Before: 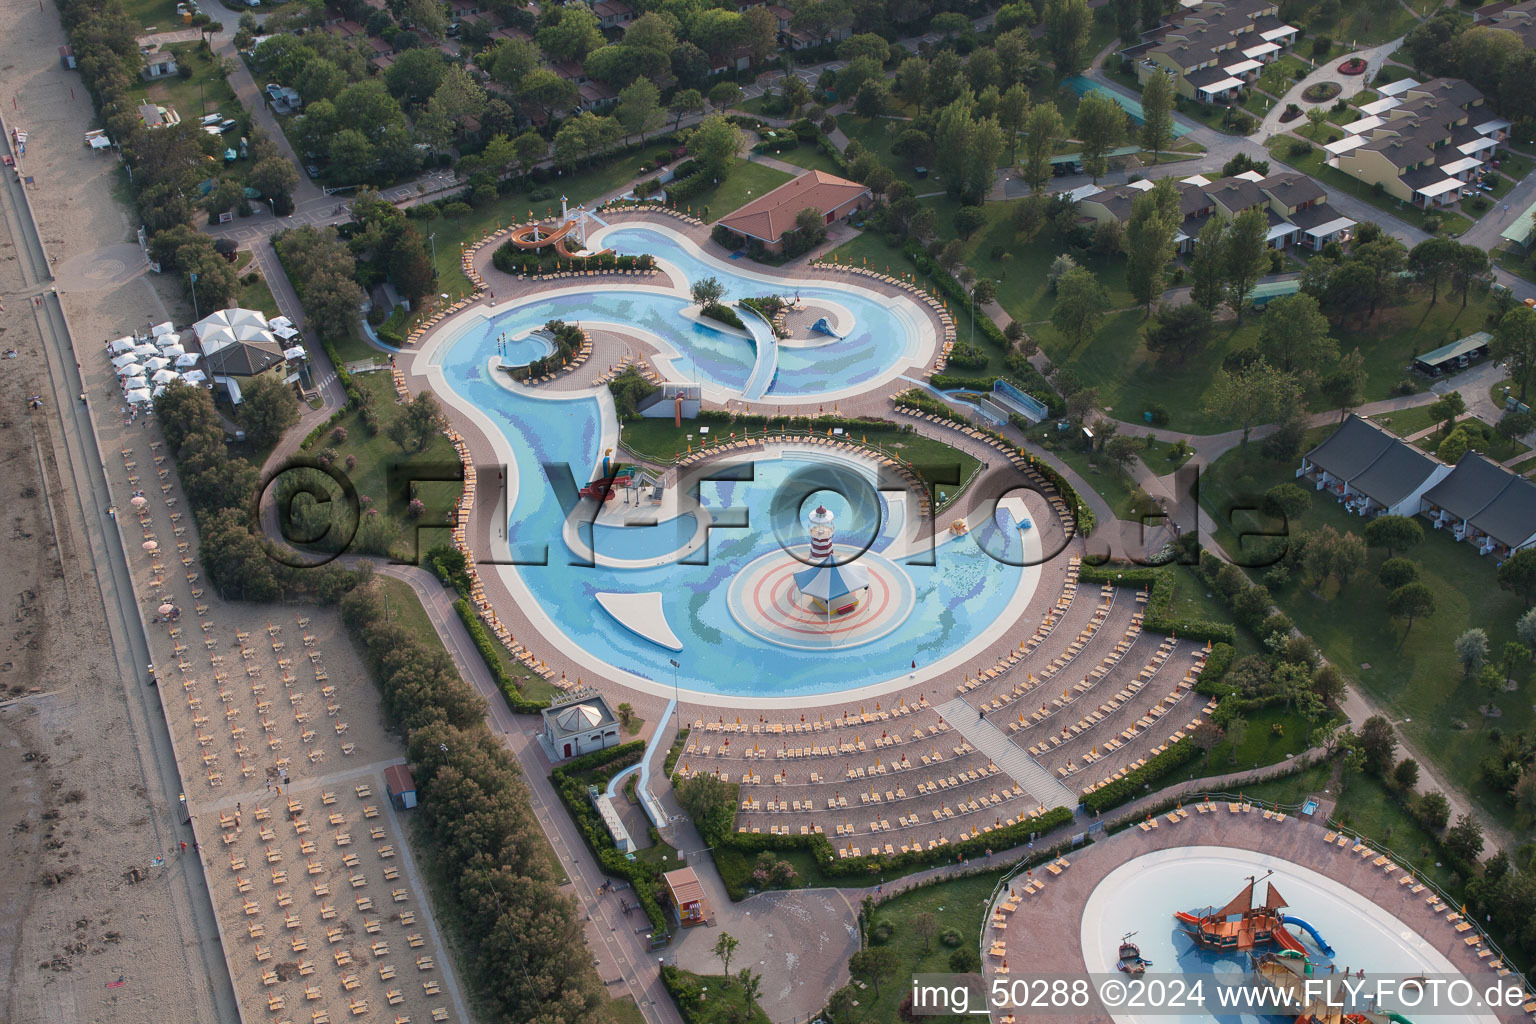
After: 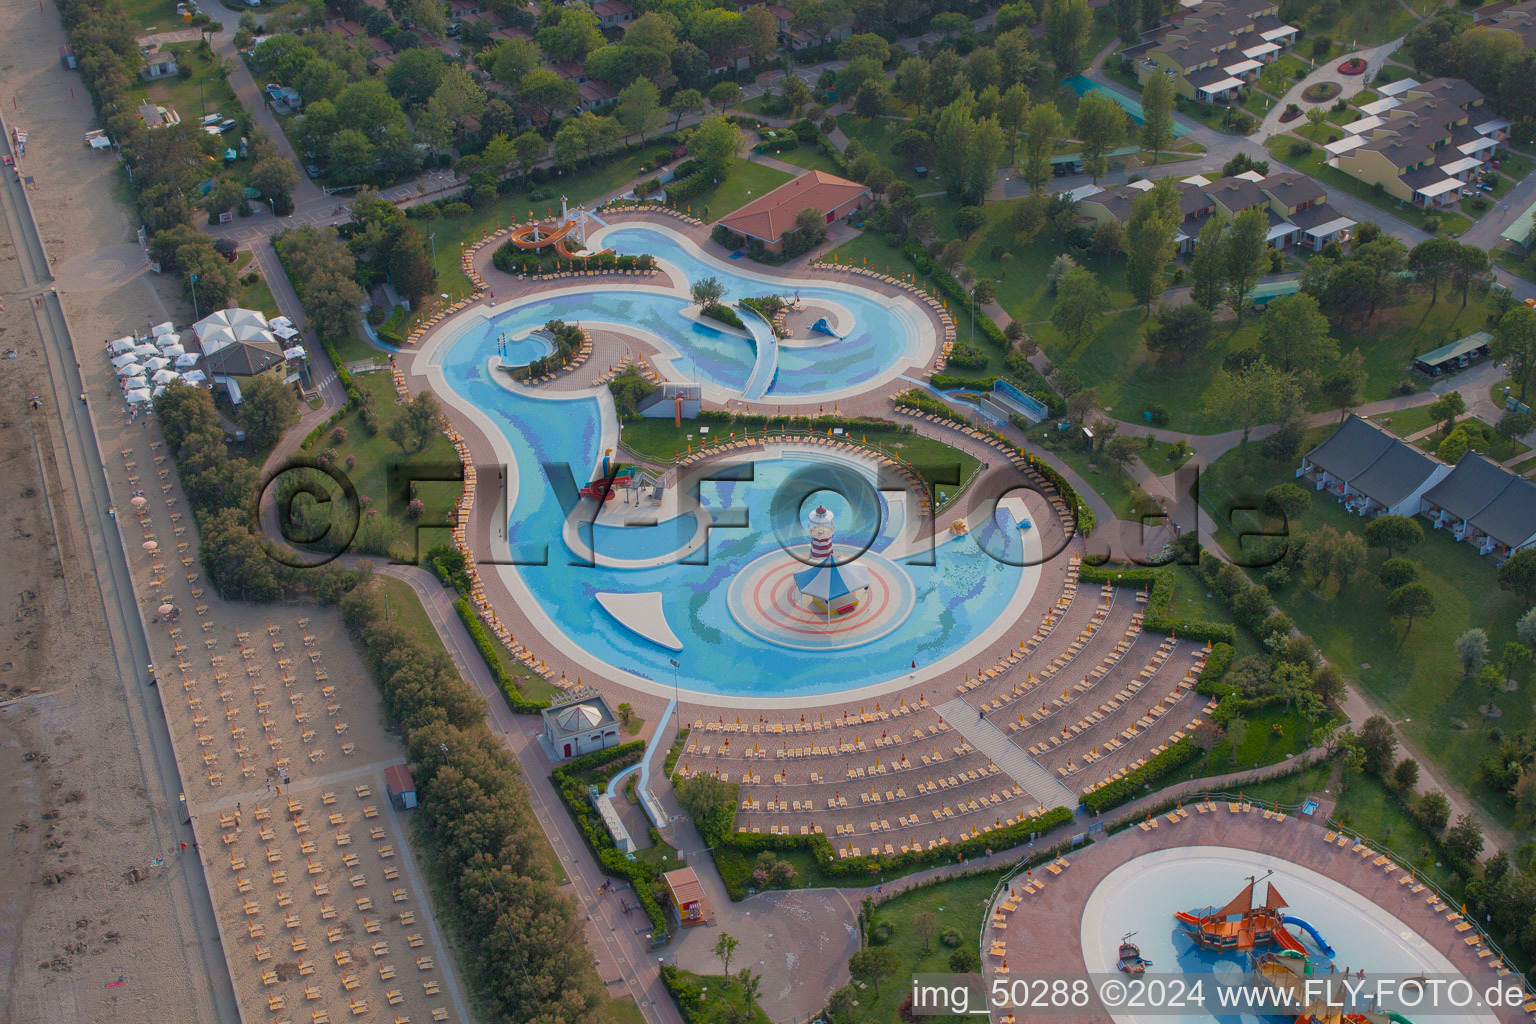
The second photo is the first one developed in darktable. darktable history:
color balance rgb: linear chroma grading › global chroma 15.249%, perceptual saturation grading › global saturation 16.337%
tone equalizer: -8 EV 0.279 EV, -7 EV 0.422 EV, -6 EV 0.379 EV, -5 EV 0.281 EV, -3 EV -0.28 EV, -2 EV -0.394 EV, -1 EV -0.406 EV, +0 EV -0.233 EV, edges refinement/feathering 500, mask exposure compensation -1.57 EV, preserve details no
